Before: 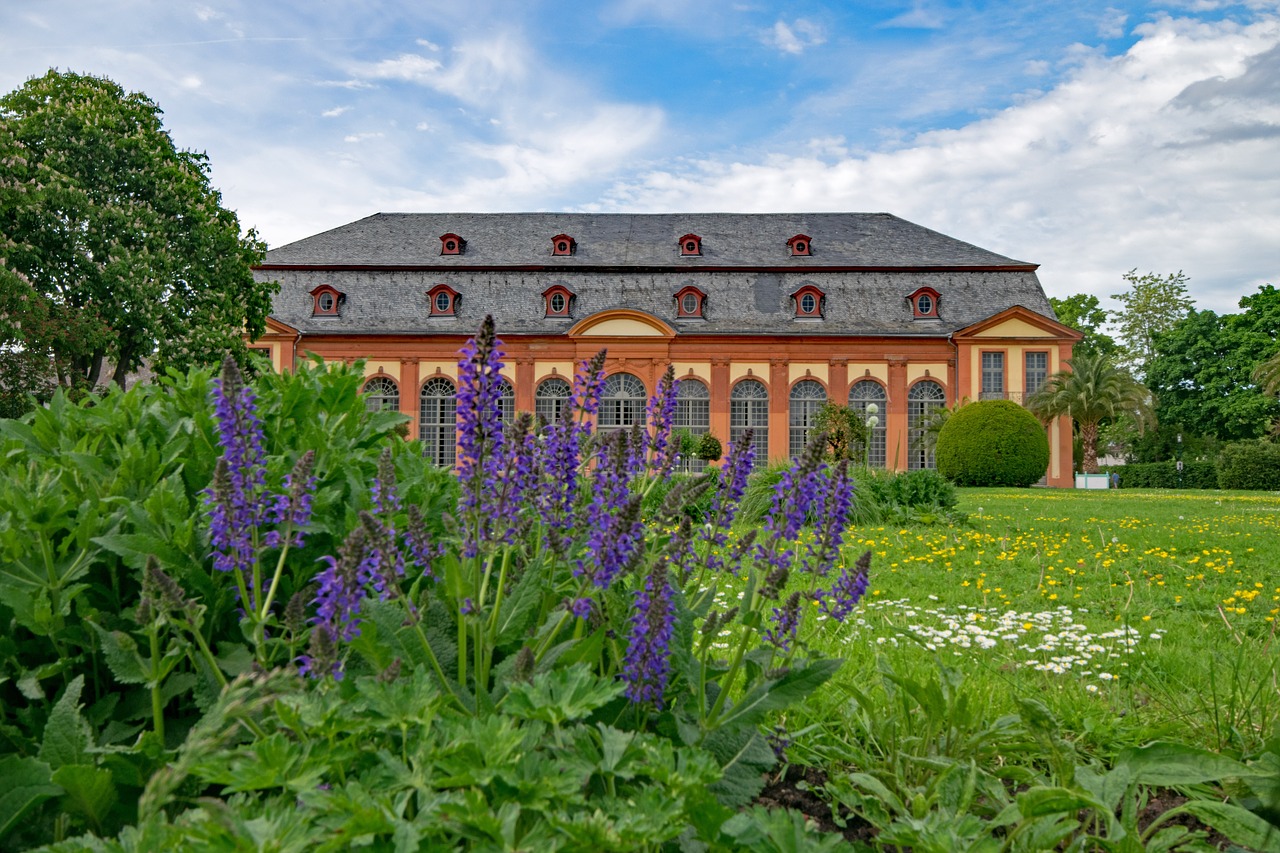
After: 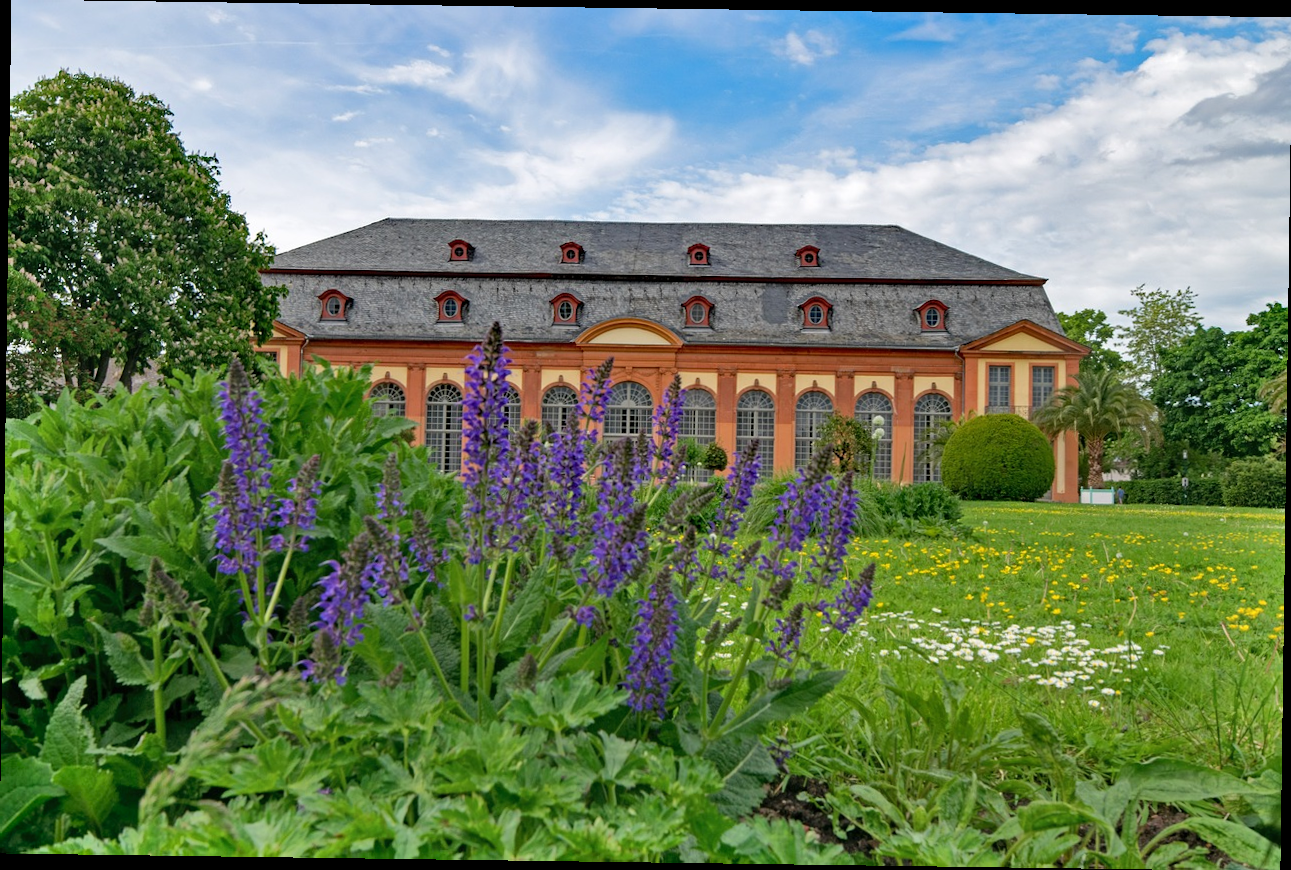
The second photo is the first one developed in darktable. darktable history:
rotate and perspective: rotation 0.8°, automatic cropping off
shadows and highlights: soften with gaussian
bloom: size 3%, threshold 100%, strength 0%
